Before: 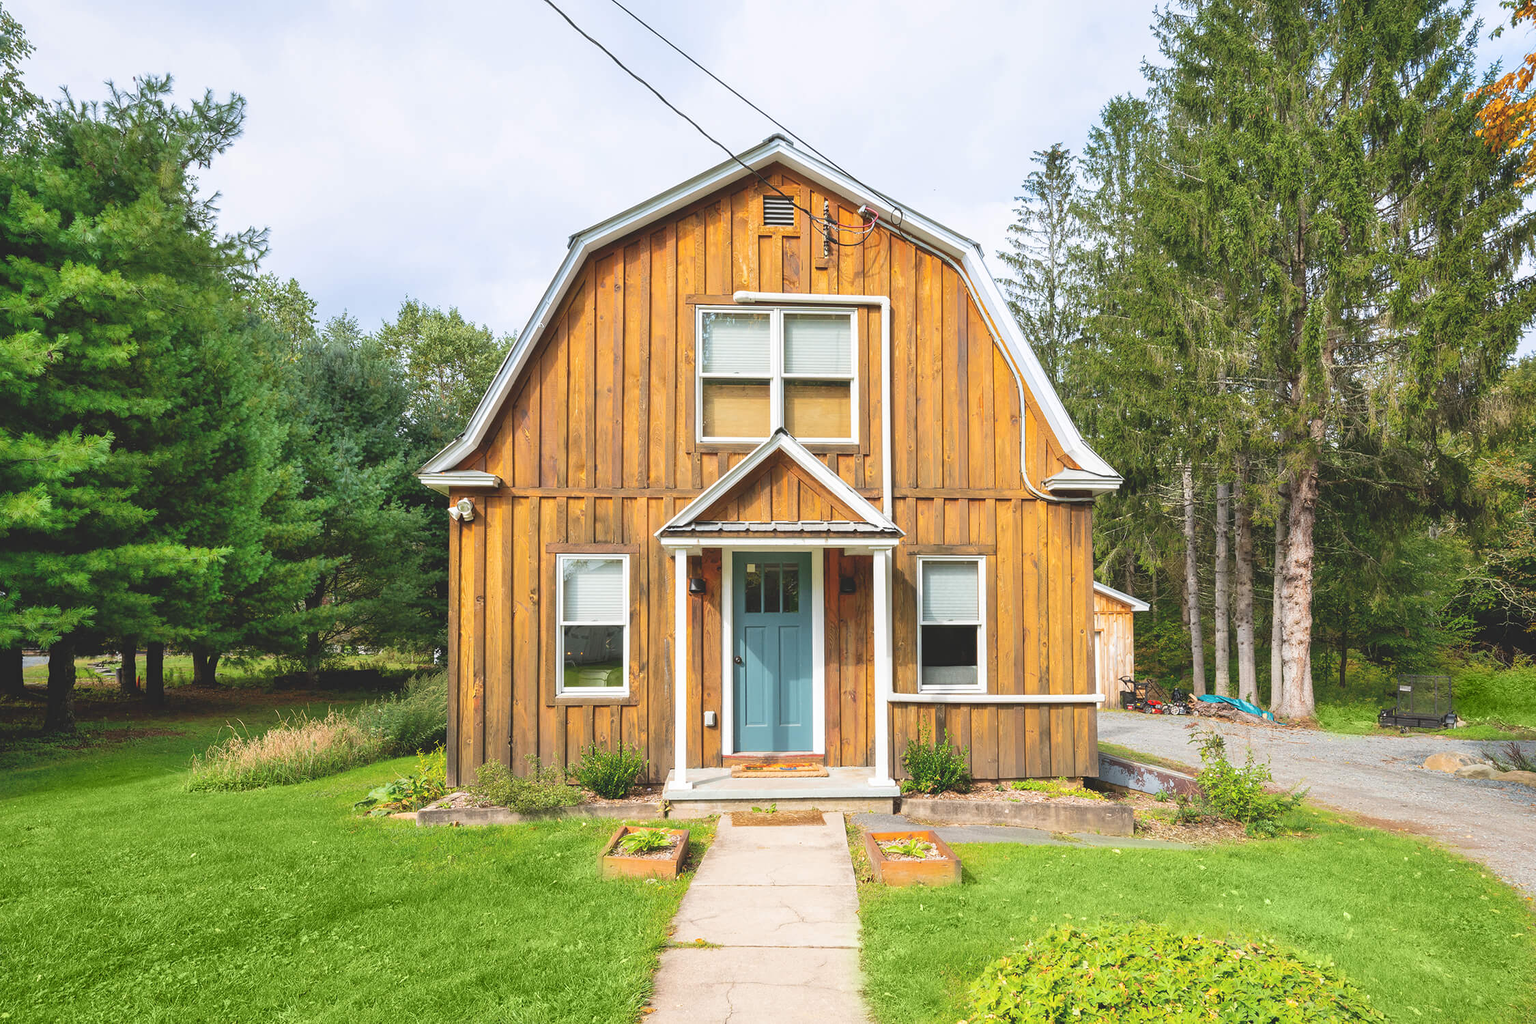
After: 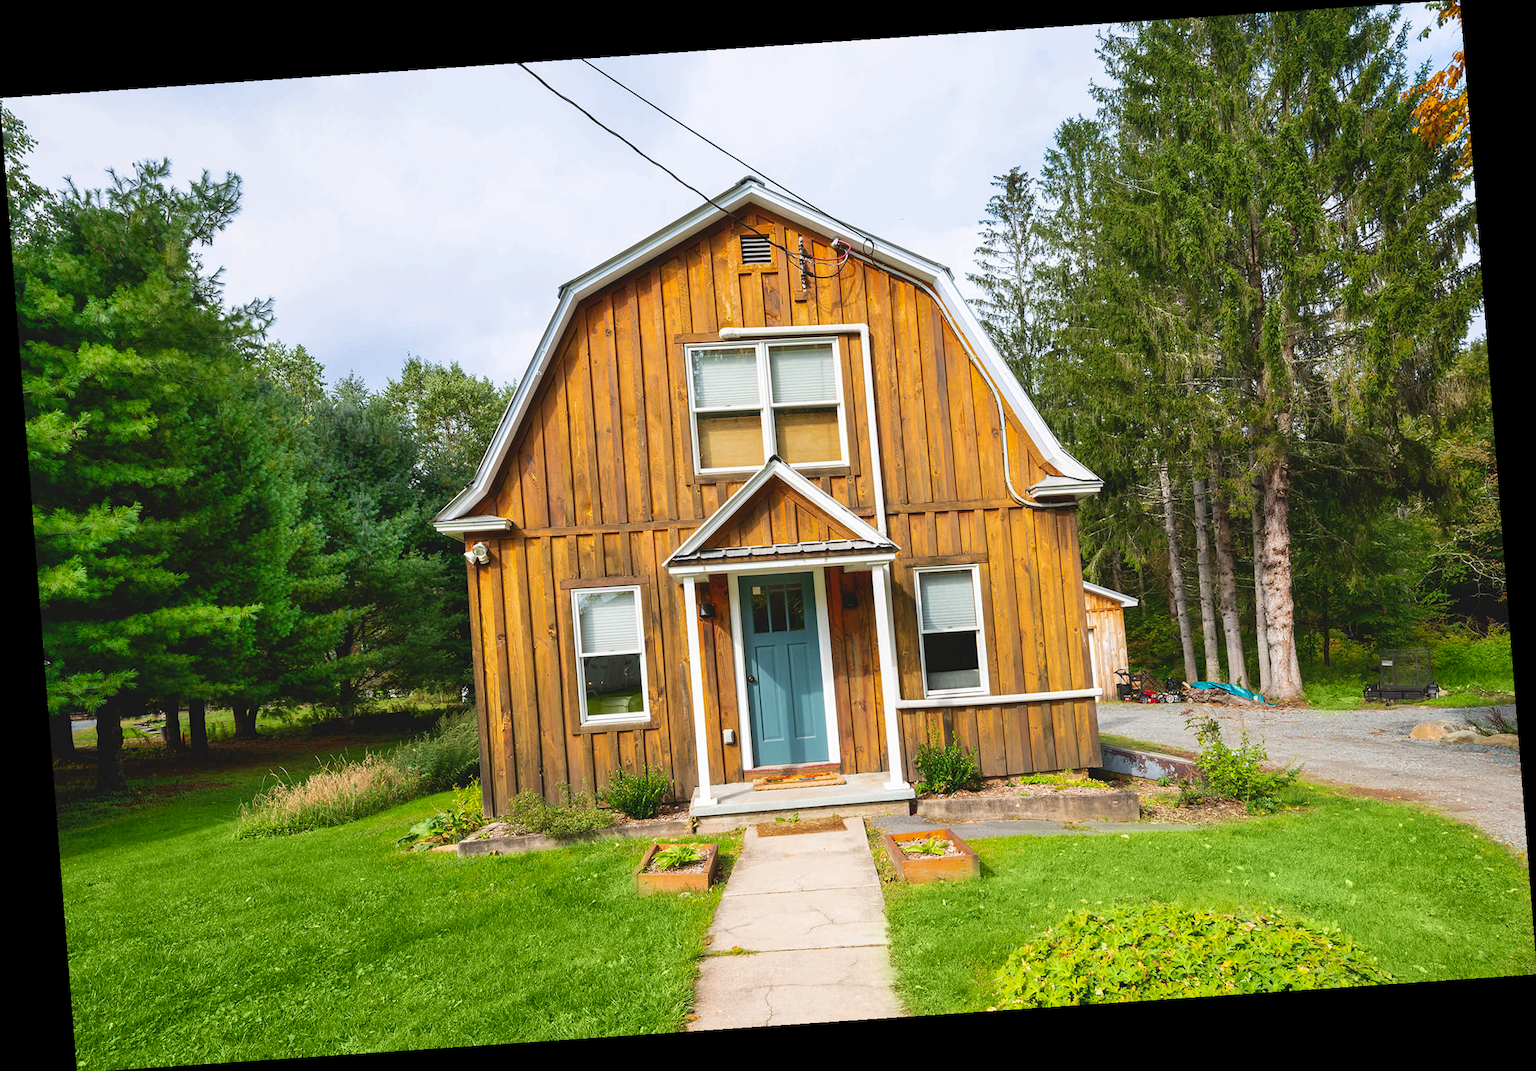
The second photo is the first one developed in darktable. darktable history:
contrast brightness saturation: contrast 0.07, brightness -0.14, saturation 0.11
rotate and perspective: rotation -4.2°, shear 0.006, automatic cropping off
